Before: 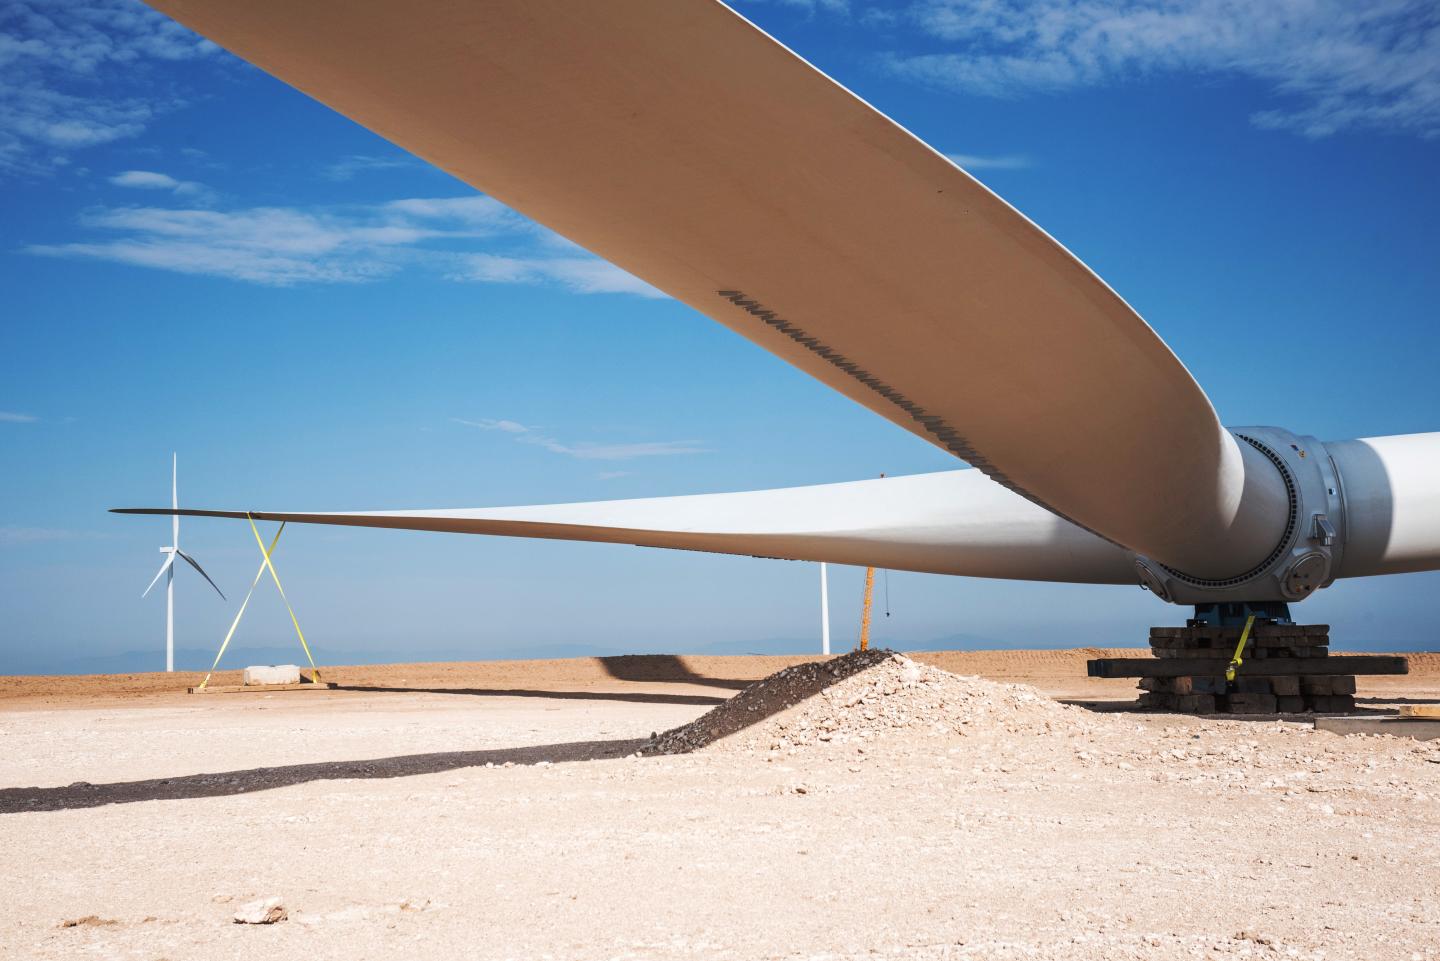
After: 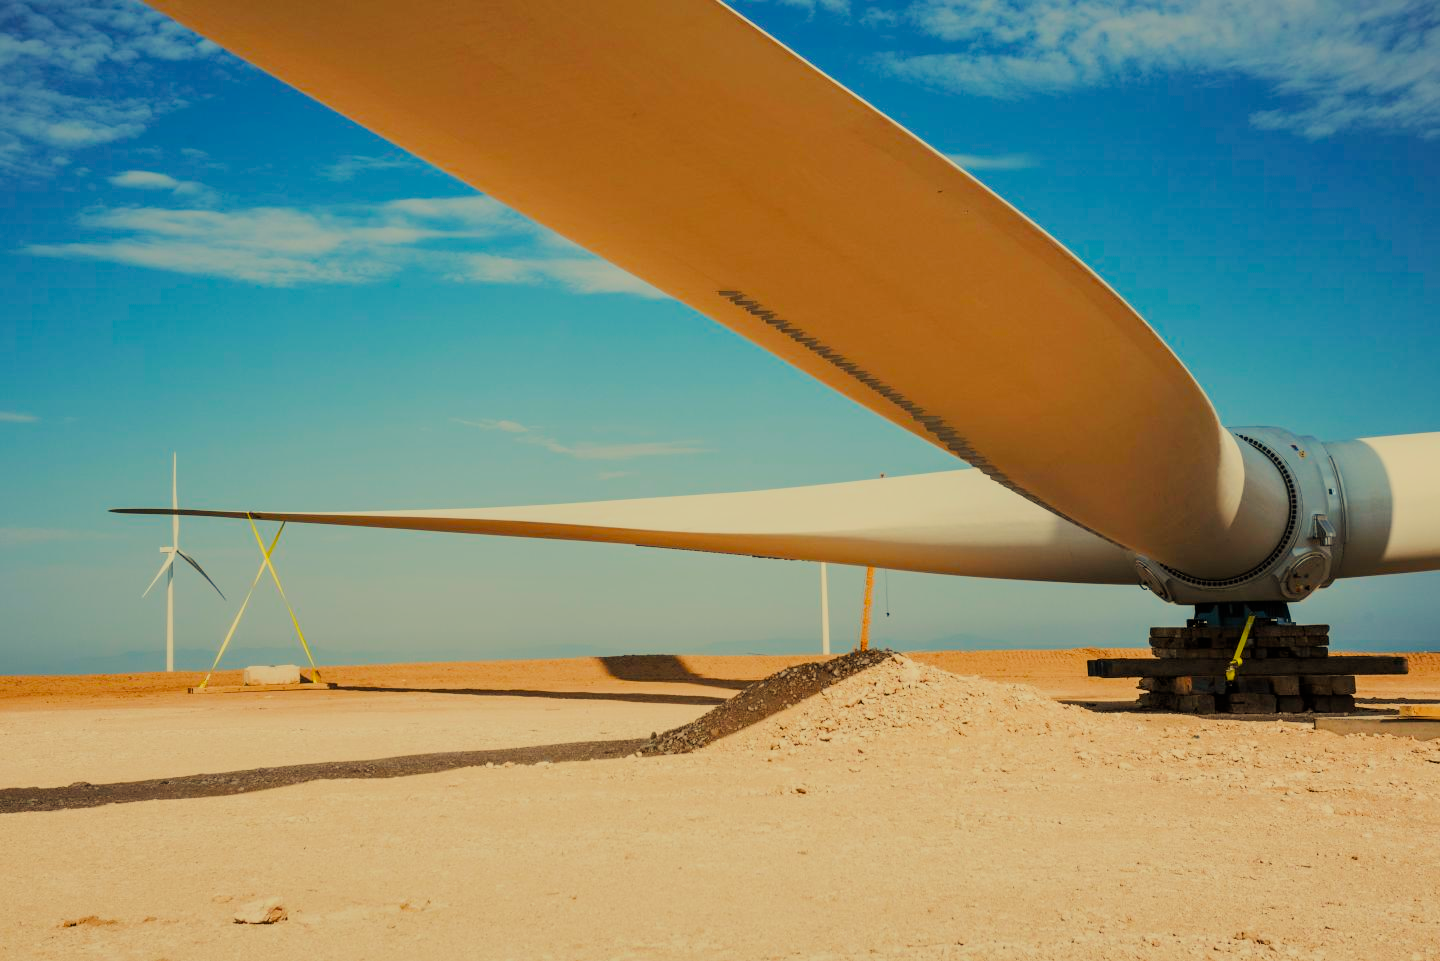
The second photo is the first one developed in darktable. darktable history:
shadows and highlights: radius 337.17, shadows 29.01, soften with gaussian
white balance: red 1.08, blue 0.791
color balance rgb: perceptual saturation grading › global saturation 25%, perceptual brilliance grading › mid-tones 10%, perceptual brilliance grading › shadows 15%, global vibrance 20%
filmic rgb: black relative exposure -7.32 EV, white relative exposure 5.09 EV, hardness 3.2
bloom: size 3%, threshold 100%, strength 0%
